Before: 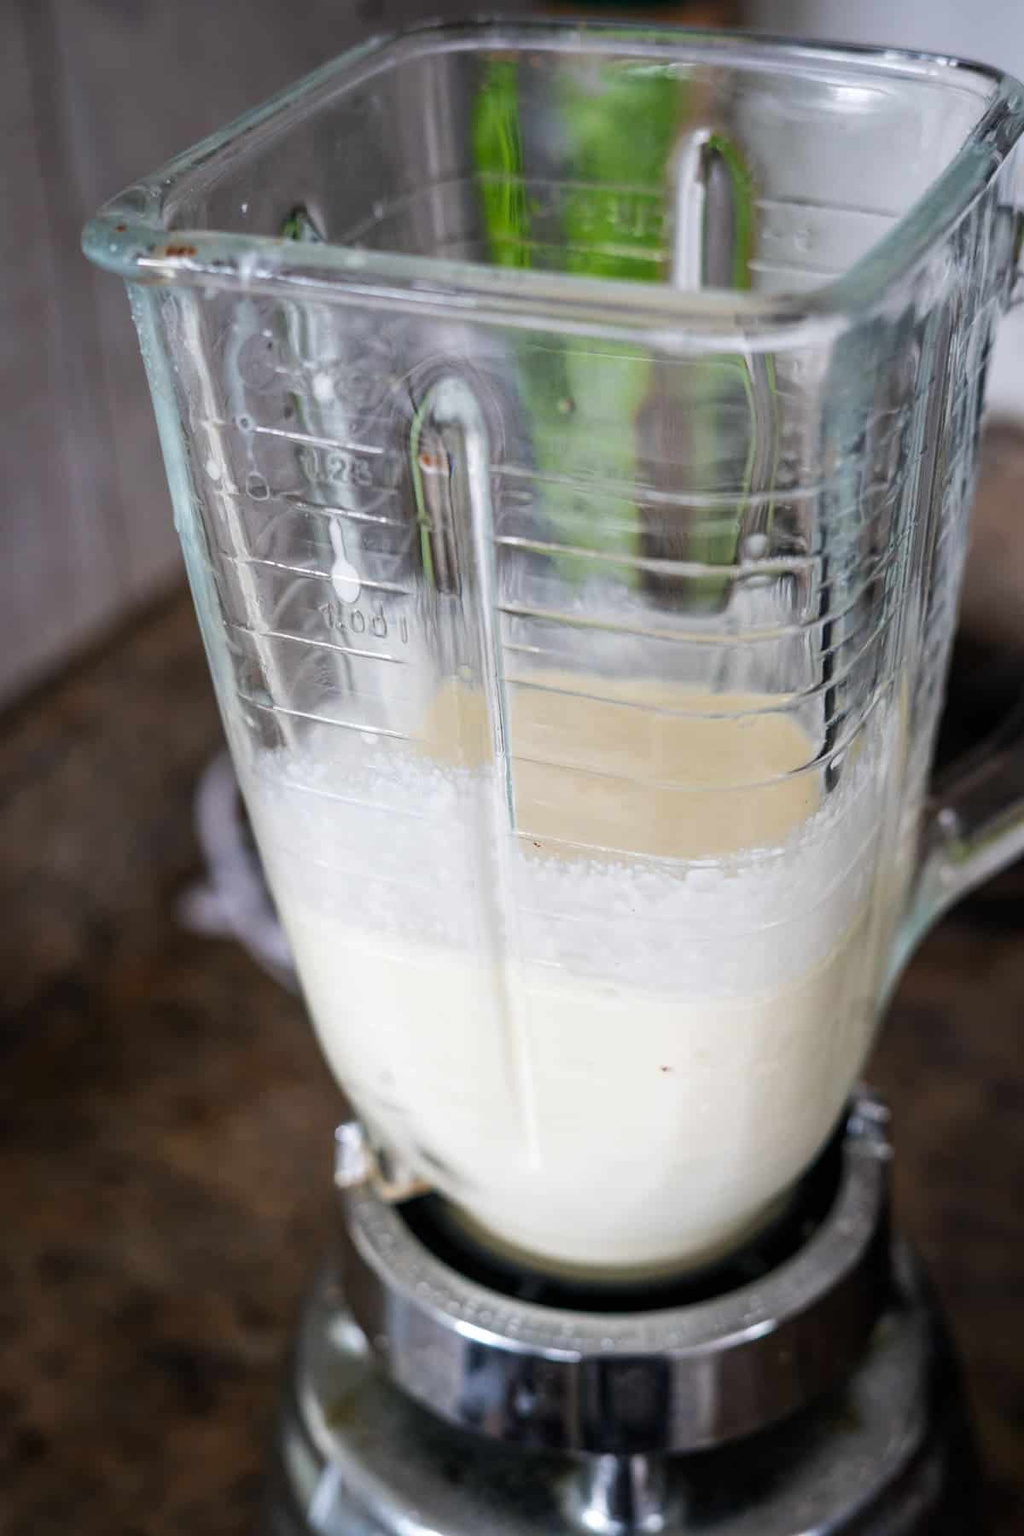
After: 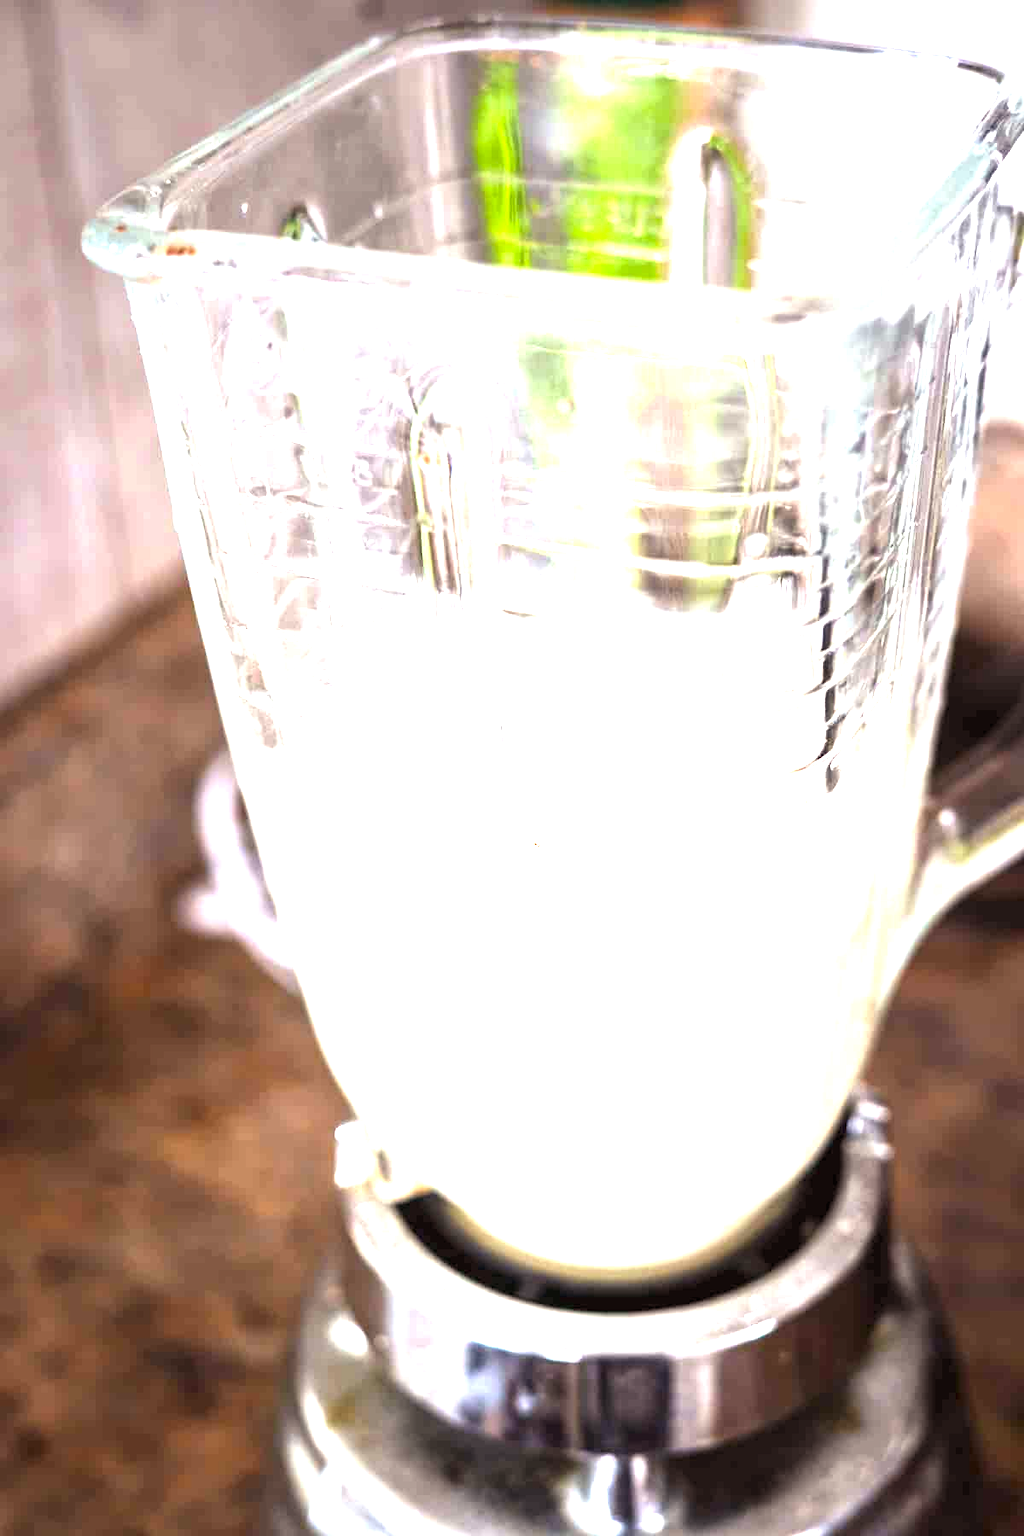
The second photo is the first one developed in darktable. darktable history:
exposure: black level correction 0, exposure 2.001 EV, compensate highlight preservation false
color balance rgb: power › chroma 1.551%, power › hue 28.87°, highlights gain › chroma 1.634%, highlights gain › hue 57.03°, perceptual saturation grading › global saturation 0.624%, perceptual brilliance grading › global brilliance 11.135%
